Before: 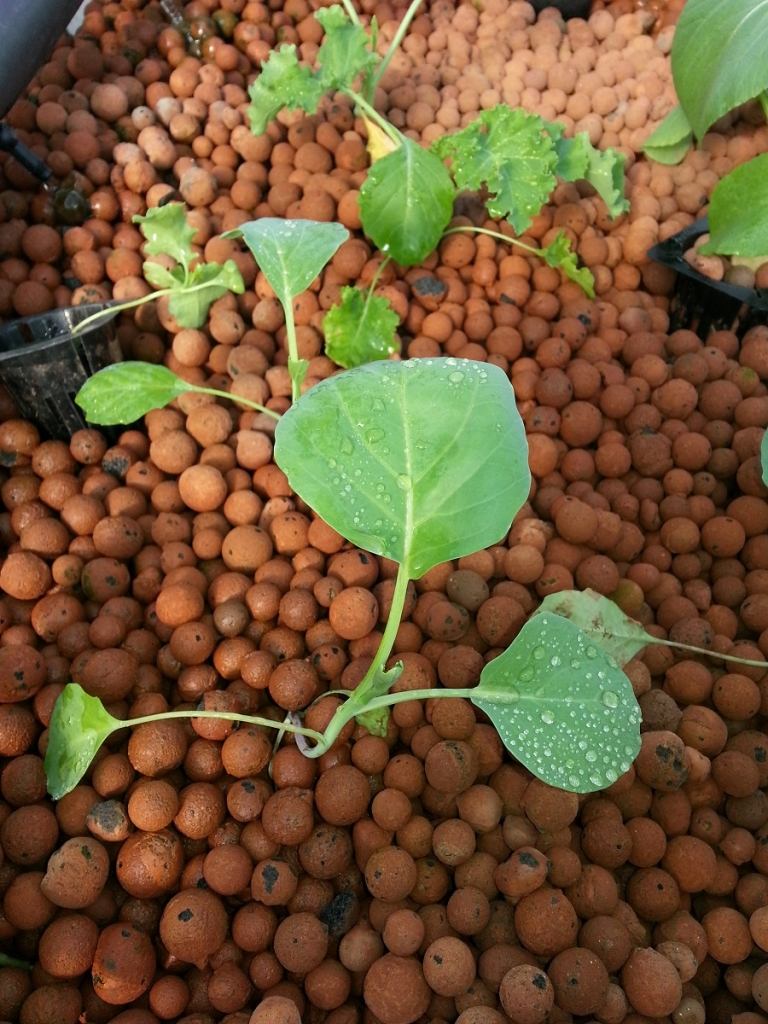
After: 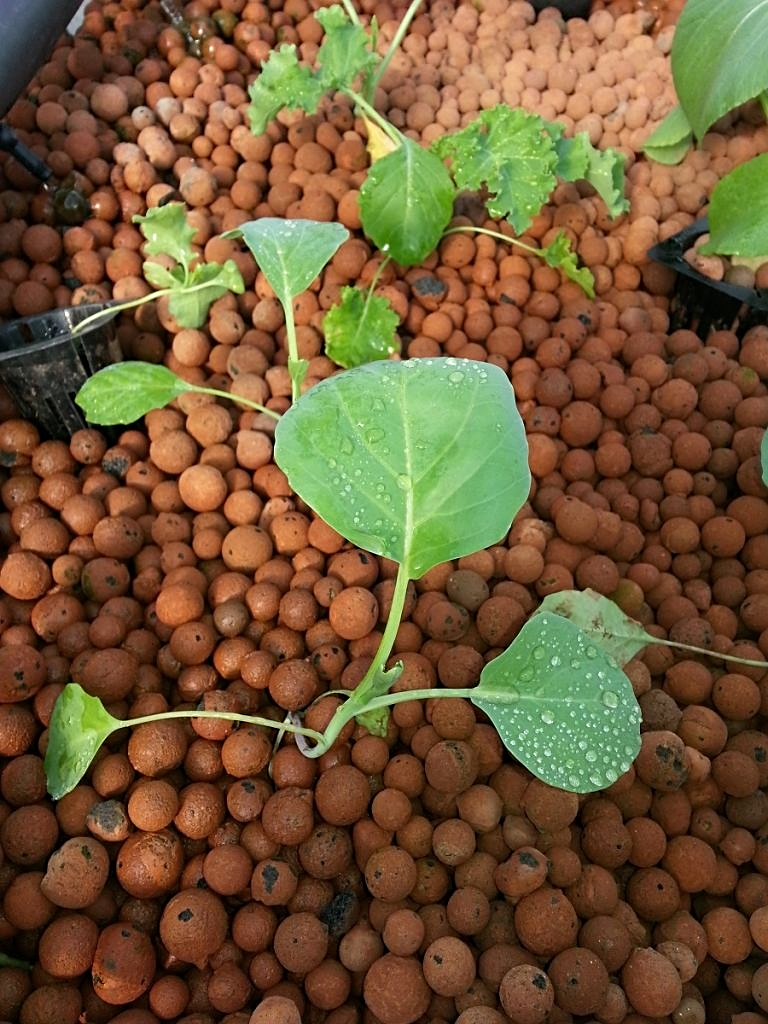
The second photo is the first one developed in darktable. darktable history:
sharpen: radius 2.505, amount 0.322
